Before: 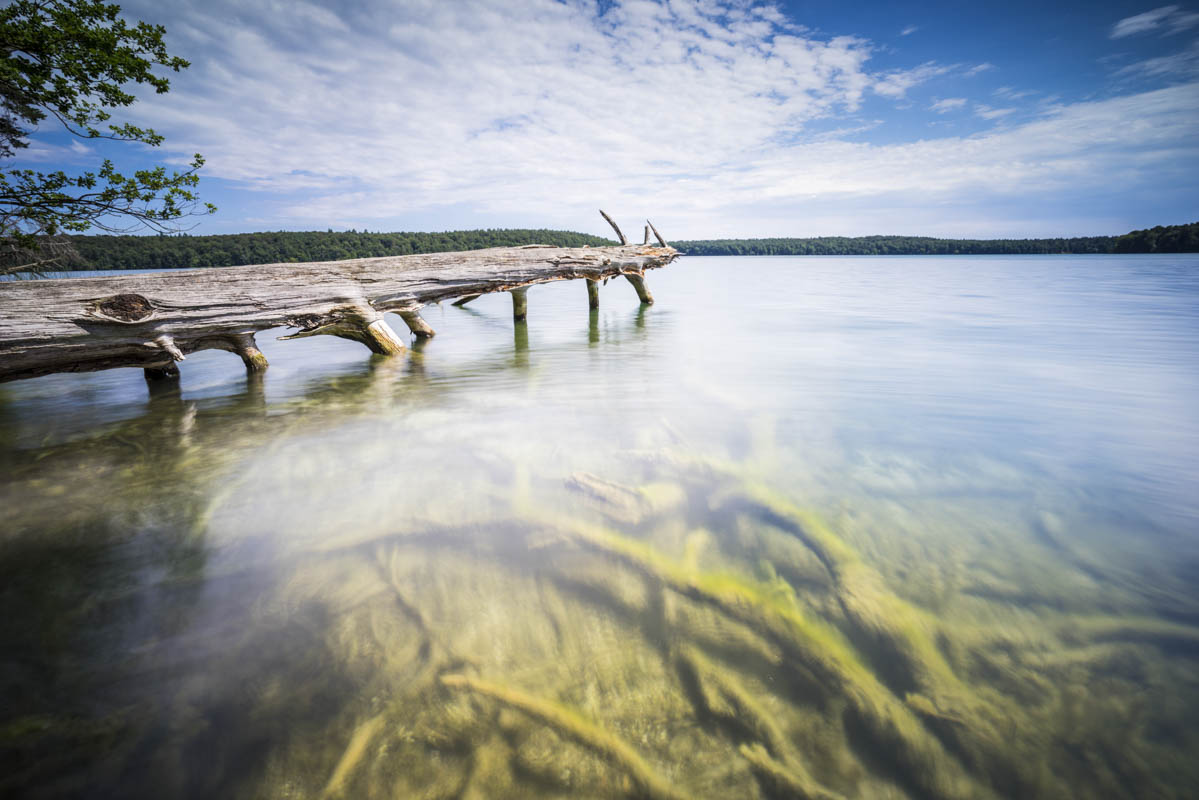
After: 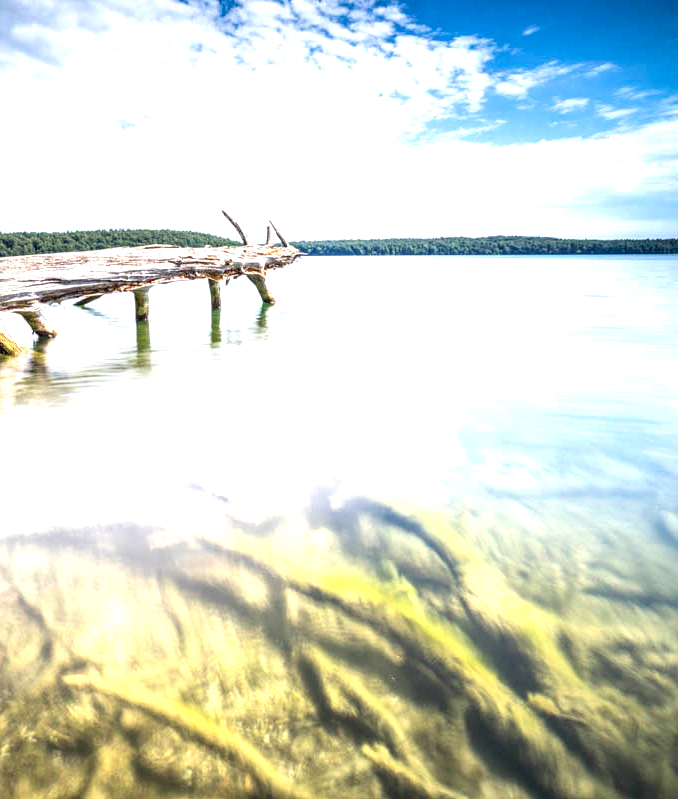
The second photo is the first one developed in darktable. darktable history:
local contrast: detail 150%
crop: left 31.584%, top 0.014%, right 11.865%
exposure: black level correction 0, exposure 0.896 EV, compensate highlight preservation false
